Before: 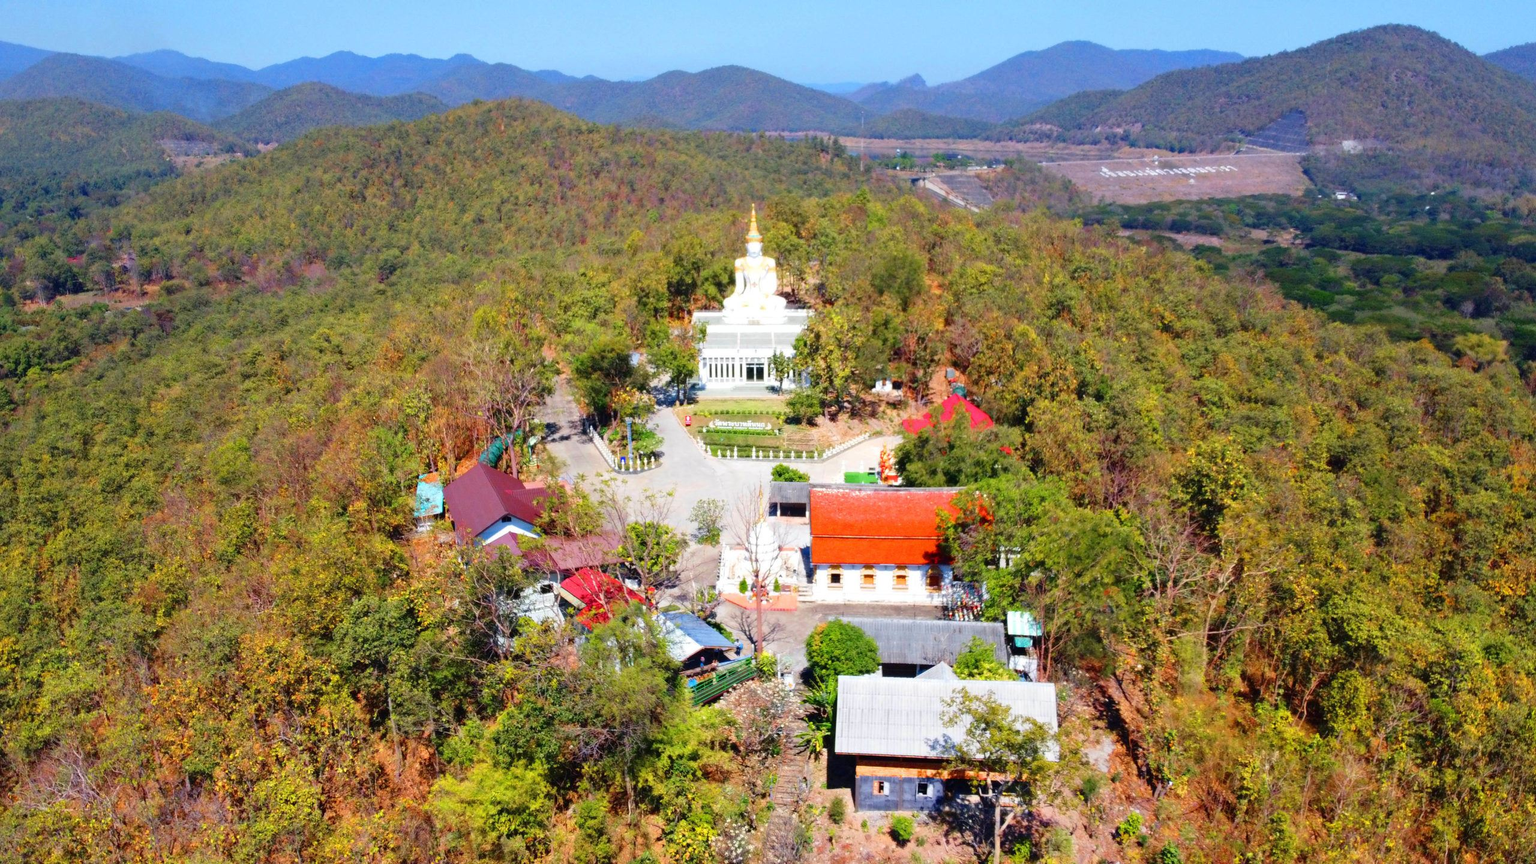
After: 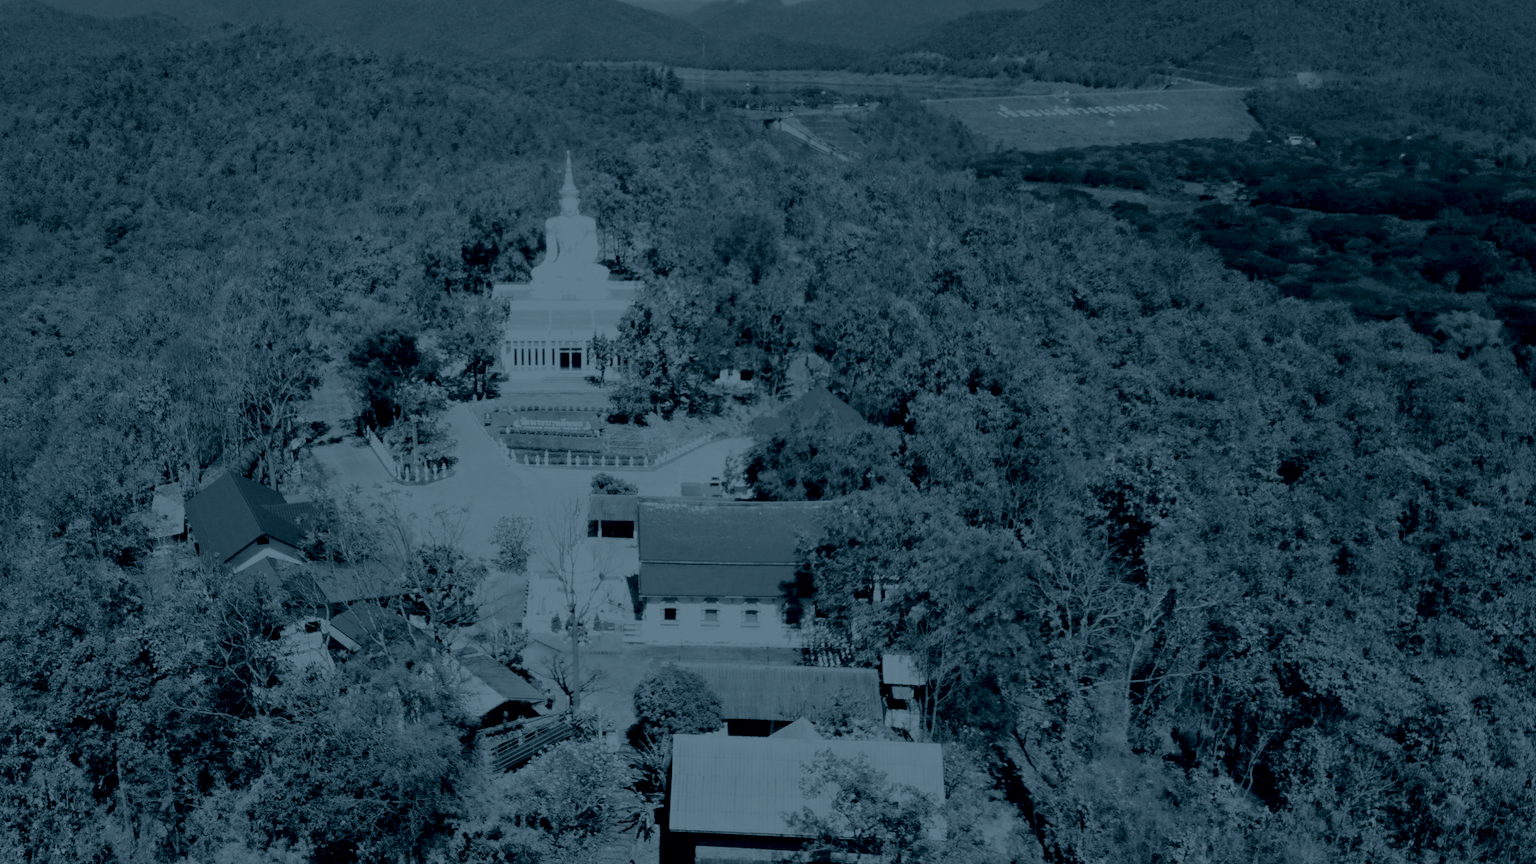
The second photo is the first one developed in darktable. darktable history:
filmic rgb: hardness 4.17
crop: left 19.159%, top 9.58%, bottom 9.58%
colorize: hue 194.4°, saturation 29%, source mix 61.75%, lightness 3.98%, version 1
exposure: exposure 0.014 EV, compensate highlight preservation false
tone equalizer: -8 EV -0.417 EV, -7 EV -0.389 EV, -6 EV -0.333 EV, -5 EV -0.222 EV, -3 EV 0.222 EV, -2 EV 0.333 EV, -1 EV 0.389 EV, +0 EV 0.417 EV, edges refinement/feathering 500, mask exposure compensation -1.57 EV, preserve details no
color calibration: output R [1.003, 0.027, -0.041, 0], output G [-0.018, 1.043, -0.038, 0], output B [0.071, -0.086, 1.017, 0], illuminant as shot in camera, x 0.359, y 0.362, temperature 4570.54 K
